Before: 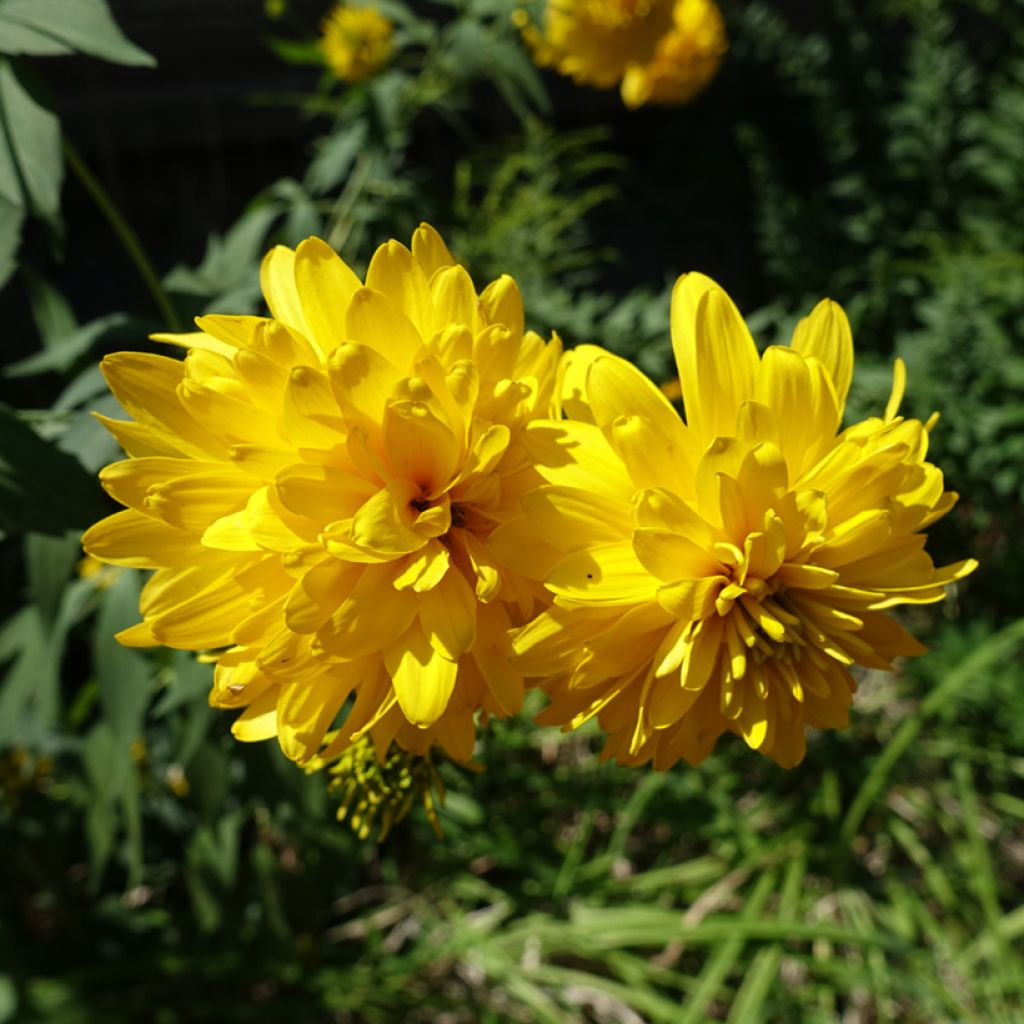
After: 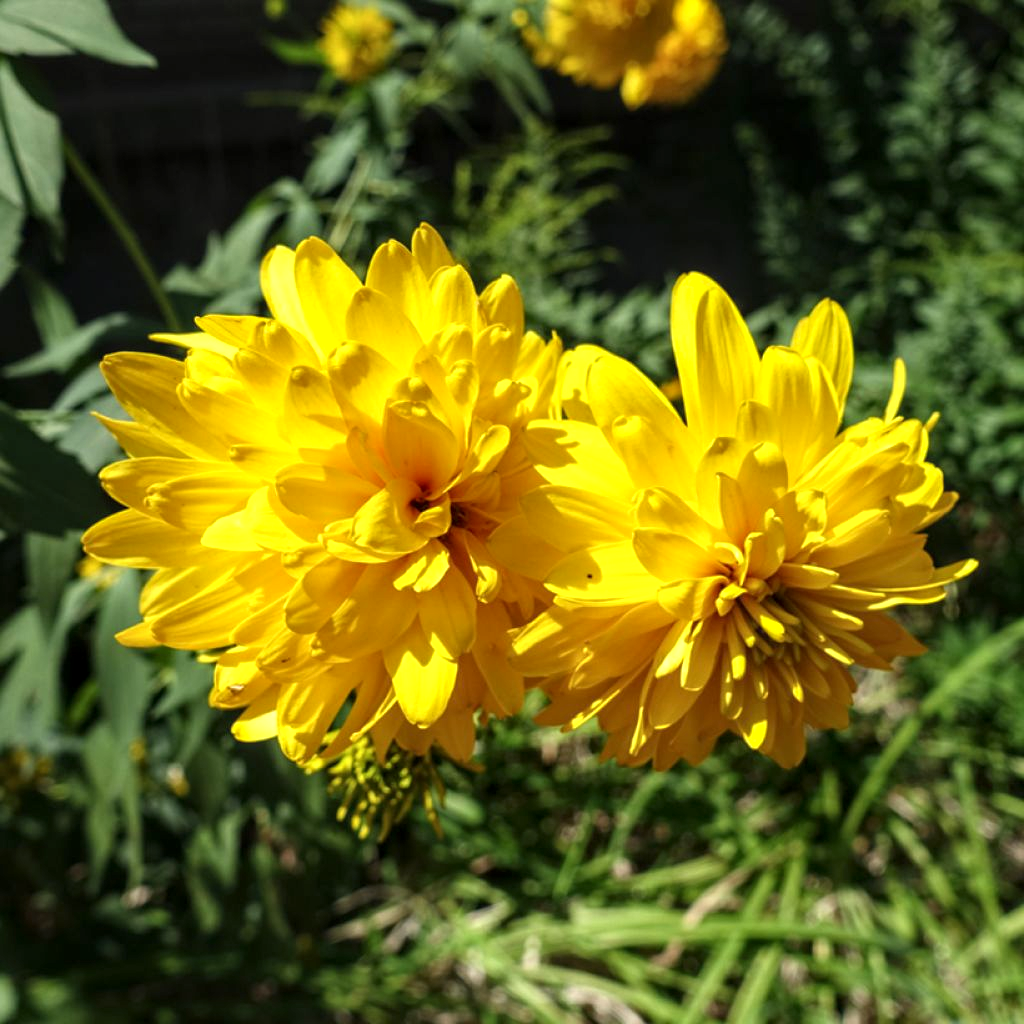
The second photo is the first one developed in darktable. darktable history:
exposure: exposure 0.513 EV, compensate highlight preservation false
local contrast: on, module defaults
